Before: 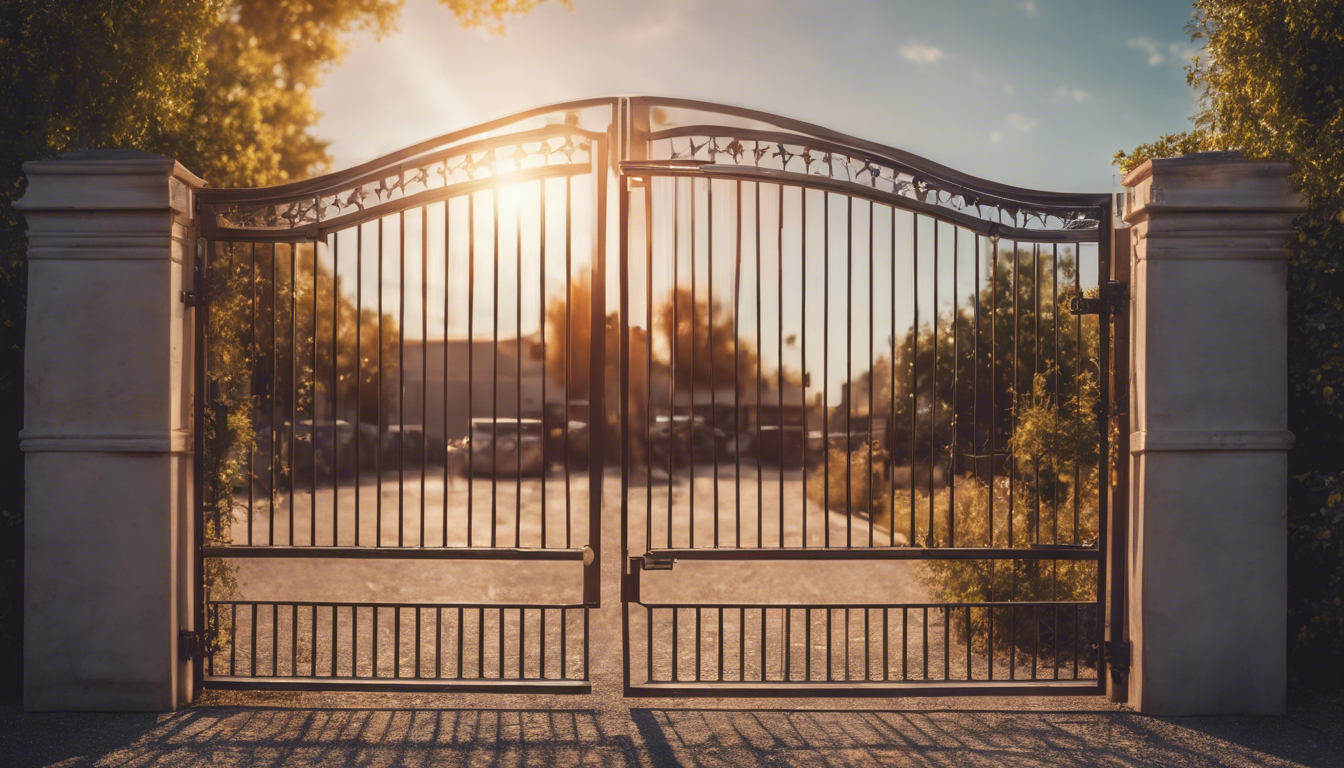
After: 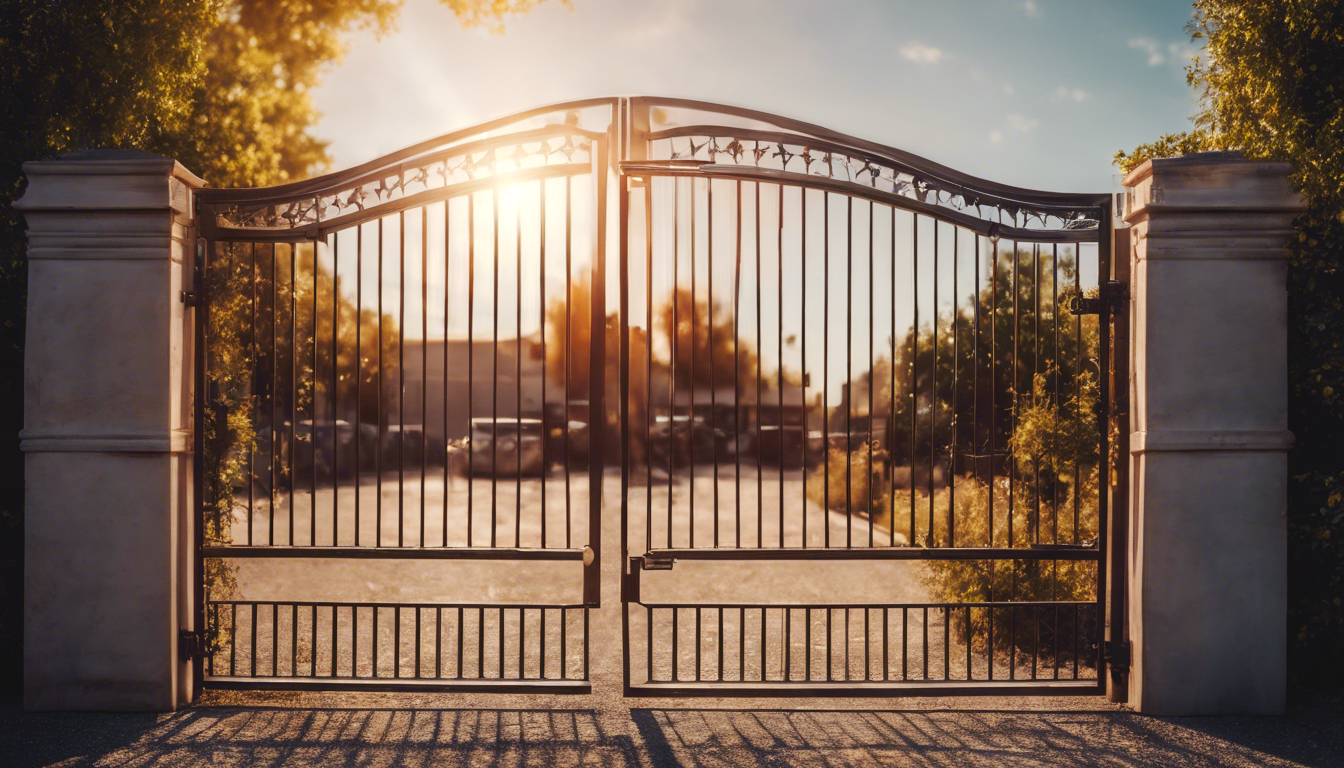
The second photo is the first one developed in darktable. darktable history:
tone curve: curves: ch0 [(0, 0) (0.003, 0.012) (0.011, 0.014) (0.025, 0.02) (0.044, 0.034) (0.069, 0.047) (0.1, 0.063) (0.136, 0.086) (0.177, 0.131) (0.224, 0.183) (0.277, 0.243) (0.335, 0.317) (0.399, 0.403) (0.468, 0.488) (0.543, 0.573) (0.623, 0.649) (0.709, 0.718) (0.801, 0.795) (0.898, 0.872) (1, 1)], preserve colors none
shadows and highlights: shadows -12.5, white point adjustment 4, highlights 28.33
